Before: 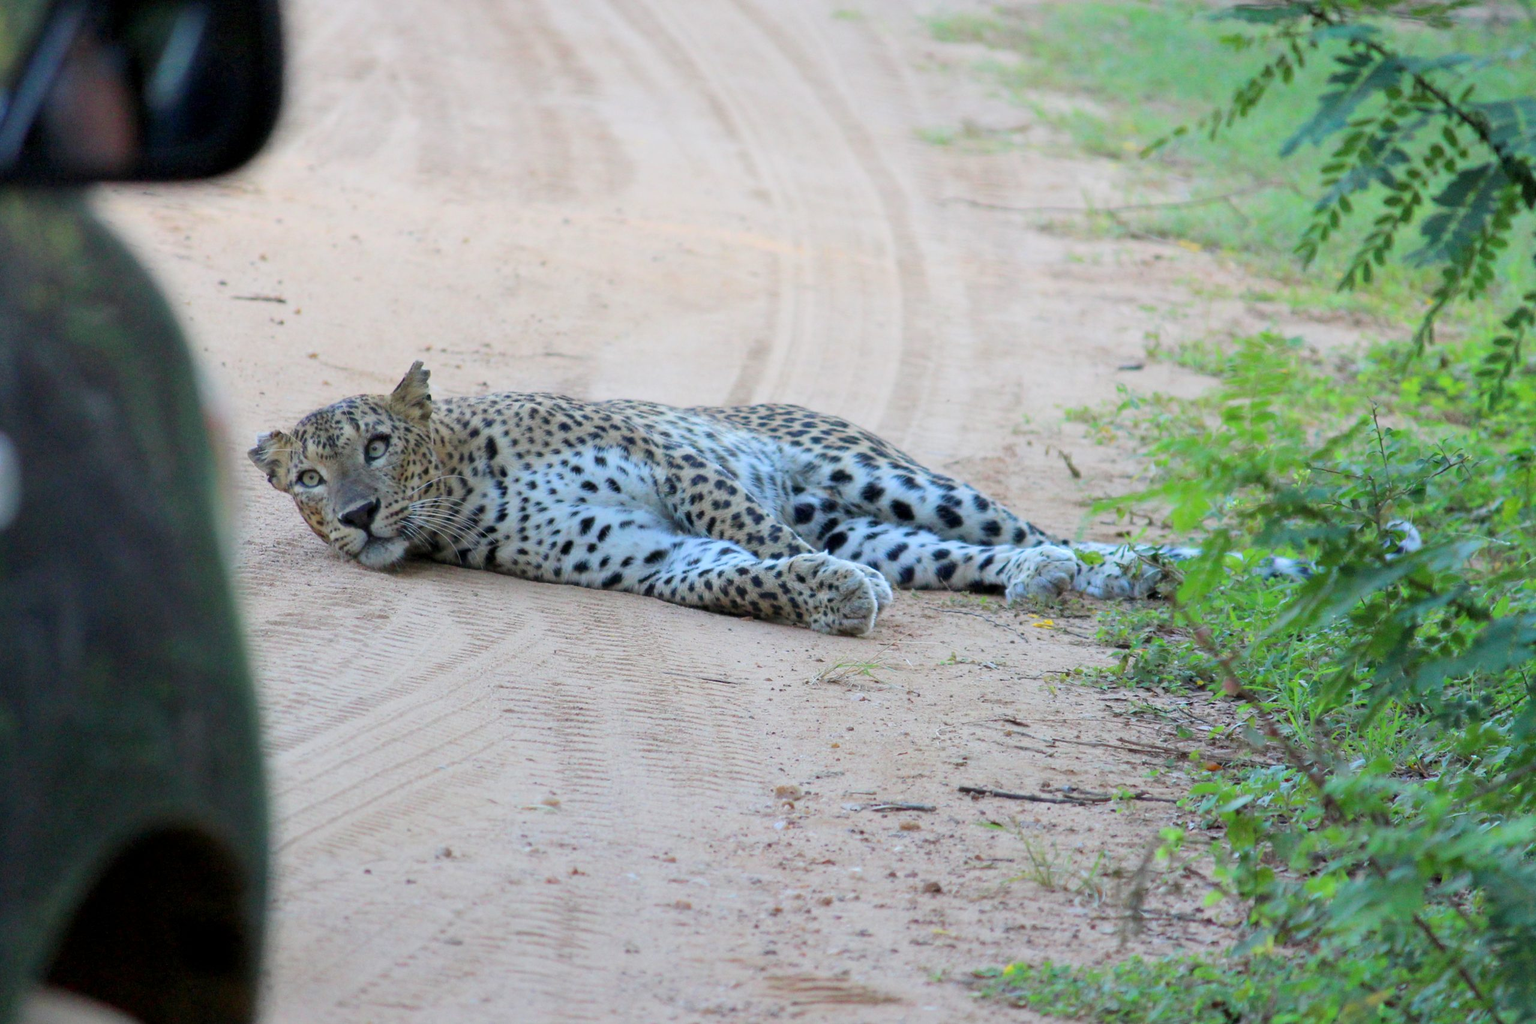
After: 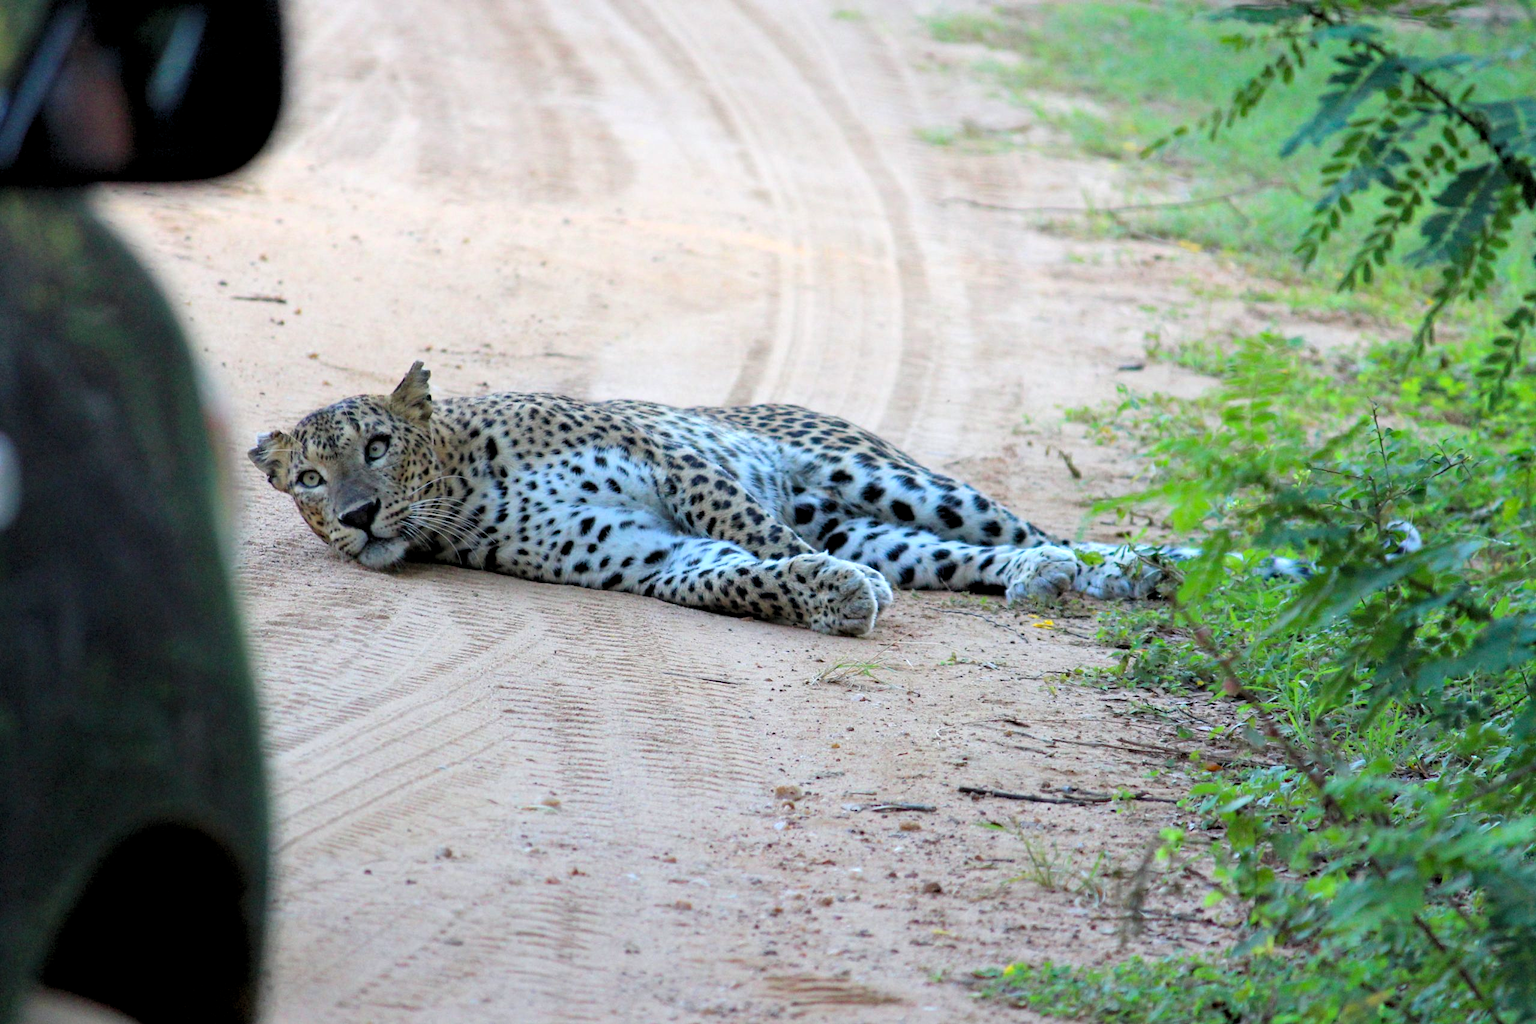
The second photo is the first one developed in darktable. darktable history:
haze removal: compatibility mode true, adaptive false
base curve: curves: ch0 [(0, 0) (0.303, 0.277) (1, 1)]
levels: levels [0.055, 0.477, 0.9]
